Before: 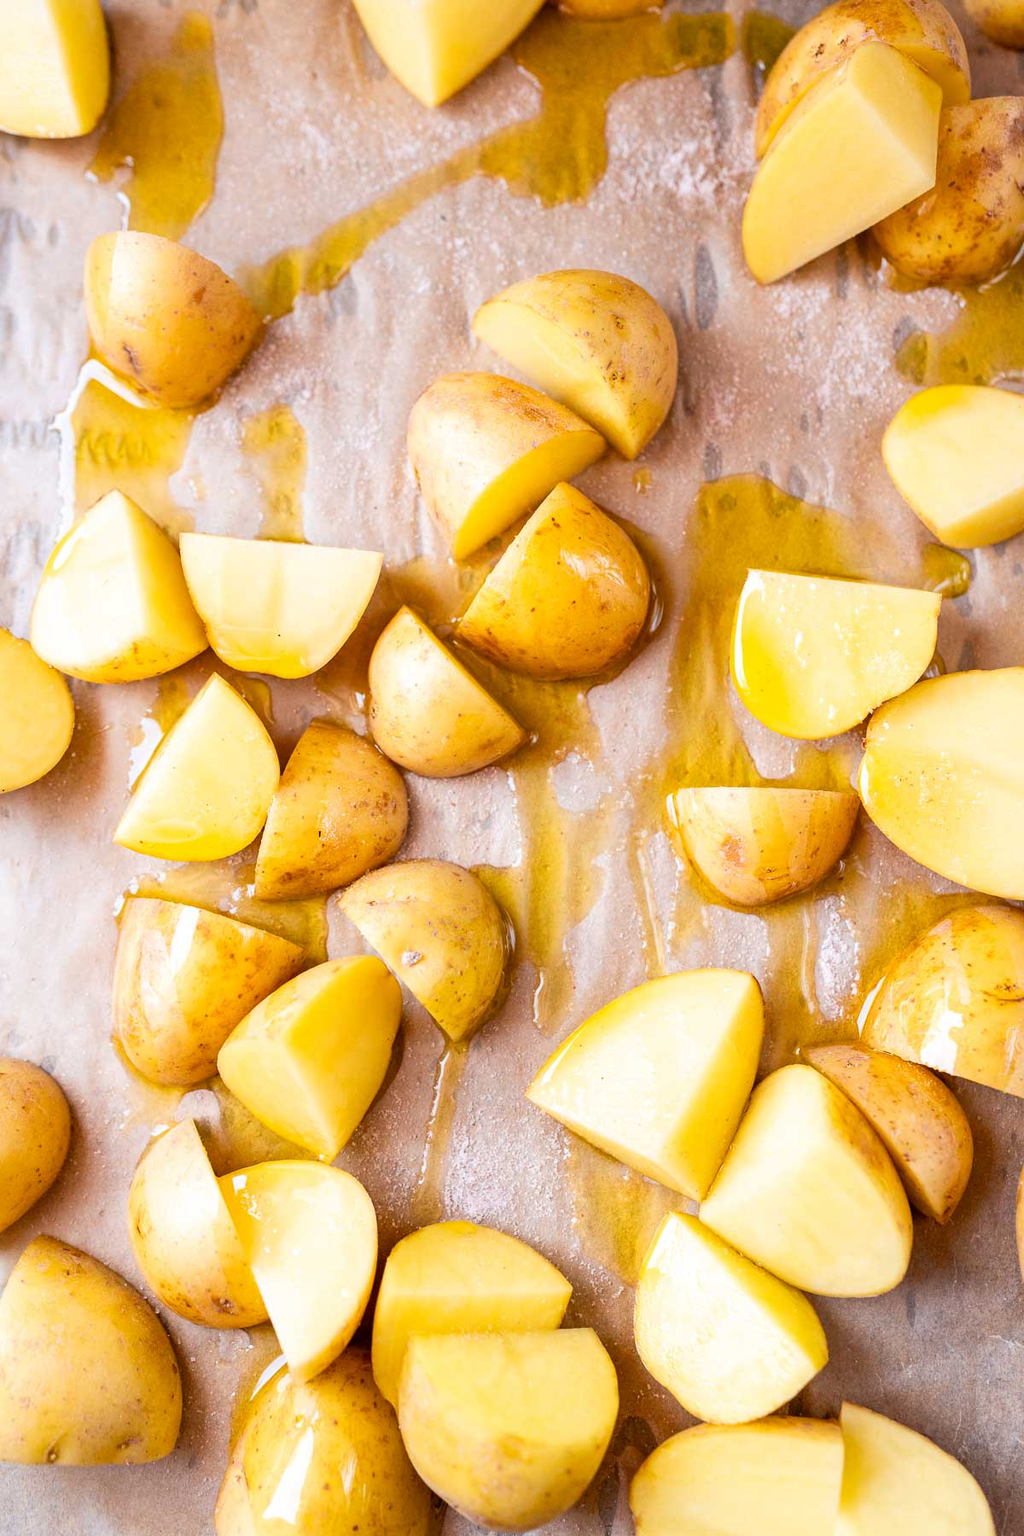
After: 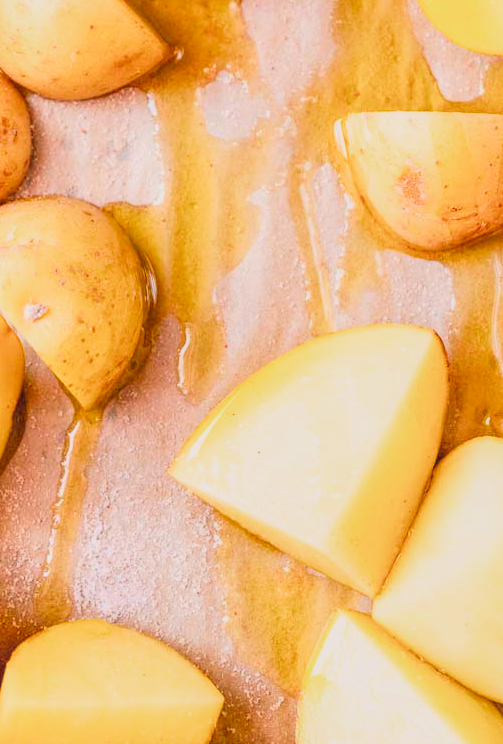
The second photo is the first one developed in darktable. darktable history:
color balance rgb: power › luminance 3.402%, power › hue 232.55°, highlights gain › chroma 1.664%, highlights gain › hue 57.39°, perceptual saturation grading › global saturation 0.81%, global vibrance 11.007%
local contrast: highlights 96%, shadows 85%, detail 160%, midtone range 0.2
contrast brightness saturation: contrast 0.069, brightness 0.177, saturation 0.399
filmic rgb: black relative exposure -7.65 EV, white relative exposure 4.56 EV, hardness 3.61, color science v4 (2020)
crop: left 37.307%, top 45.09%, right 20.702%, bottom 13.56%
